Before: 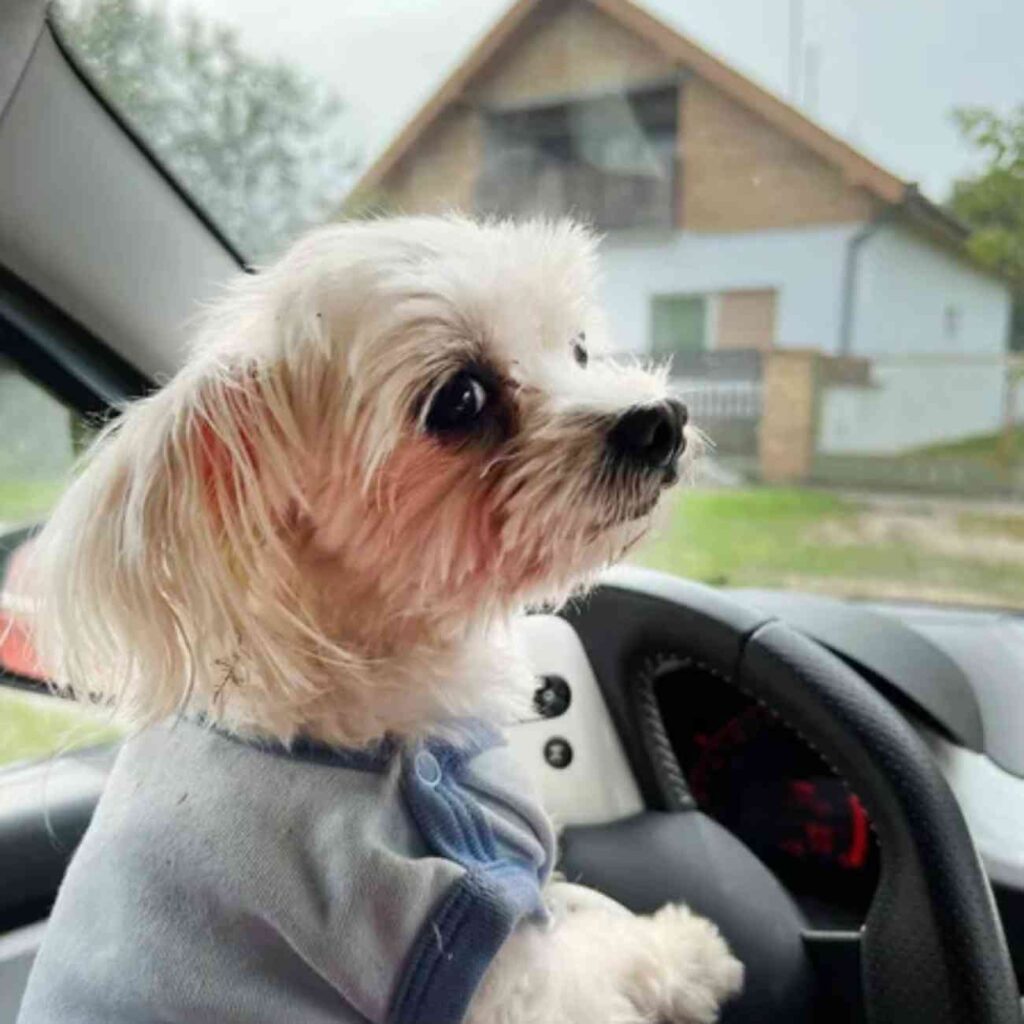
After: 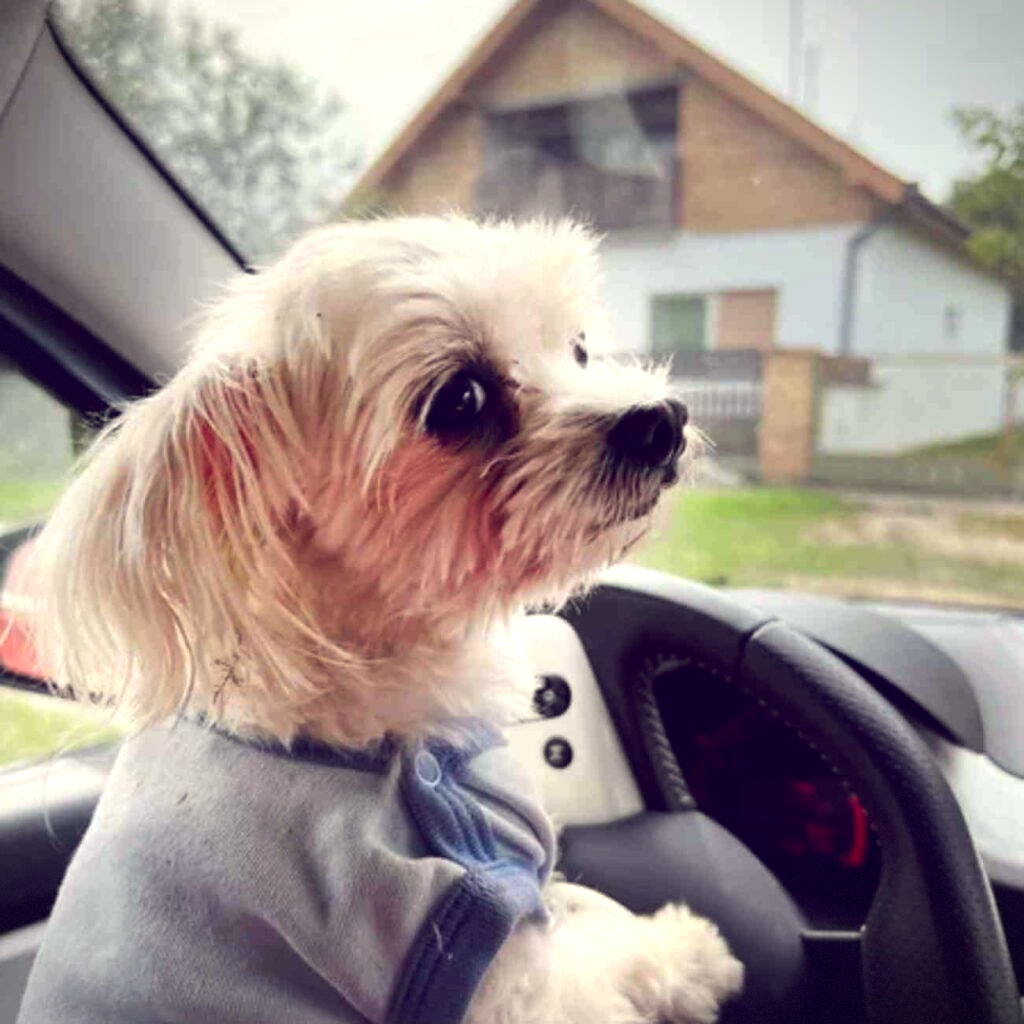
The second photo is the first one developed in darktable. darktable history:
color balance: lift [1.001, 0.997, 0.99, 1.01], gamma [1.007, 1, 0.975, 1.025], gain [1, 1.065, 1.052, 0.935], contrast 13.25%
vignetting: fall-off start 100%, fall-off radius 71%, brightness -0.434, saturation -0.2, width/height ratio 1.178, dithering 8-bit output, unbound false
